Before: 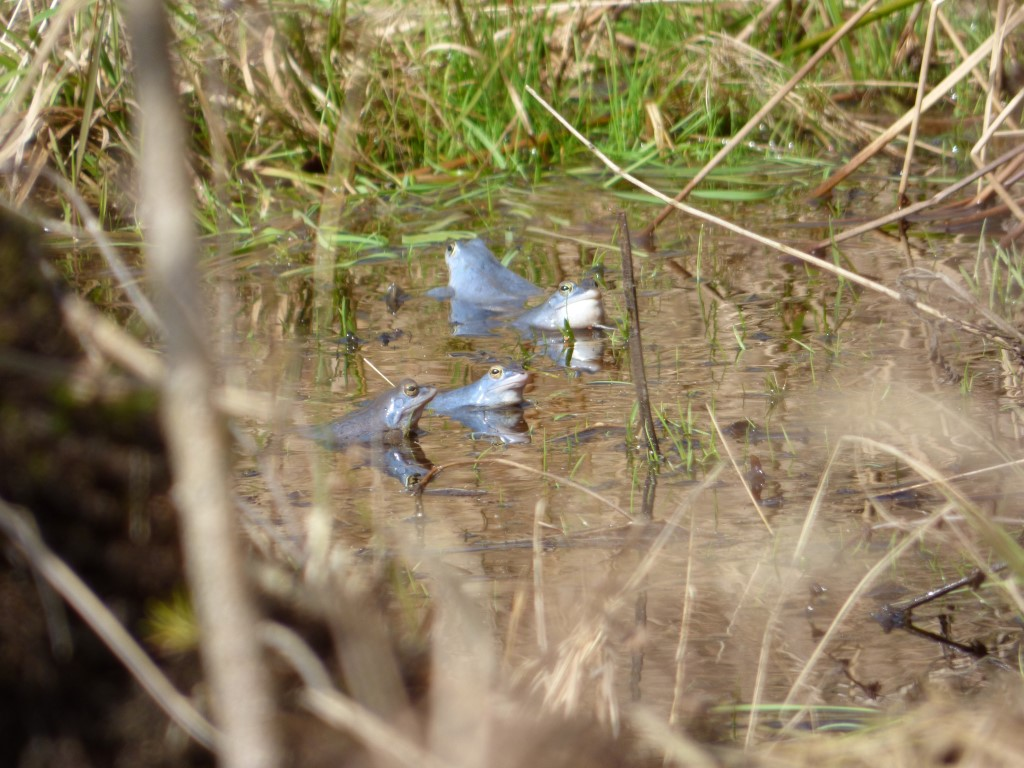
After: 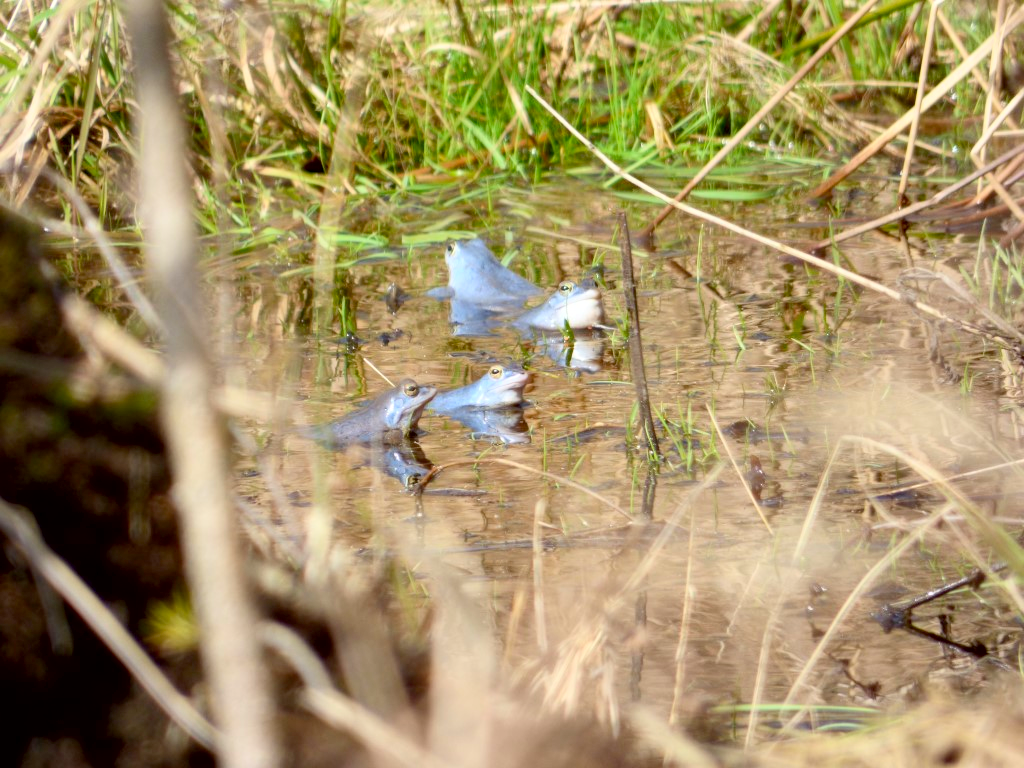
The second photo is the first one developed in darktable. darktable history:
contrast brightness saturation: contrast 0.201, brightness 0.167, saturation 0.218
exposure: black level correction 0.01, exposure 0.011 EV, compensate exposure bias true, compensate highlight preservation false
